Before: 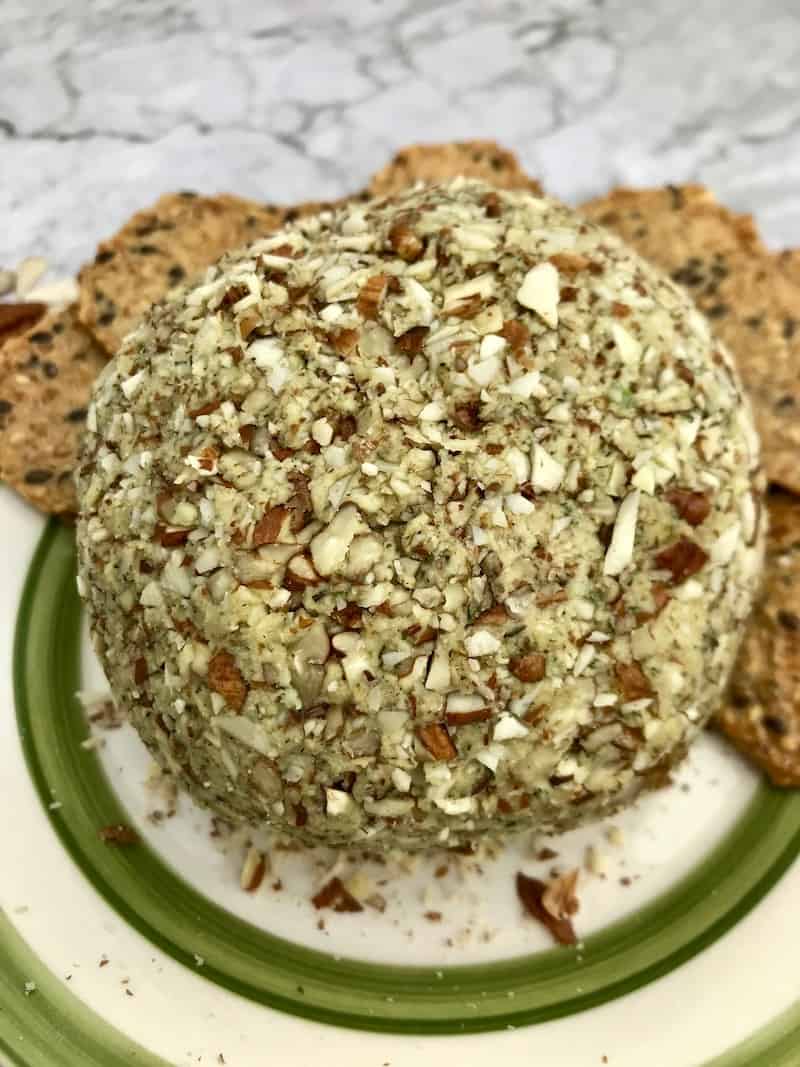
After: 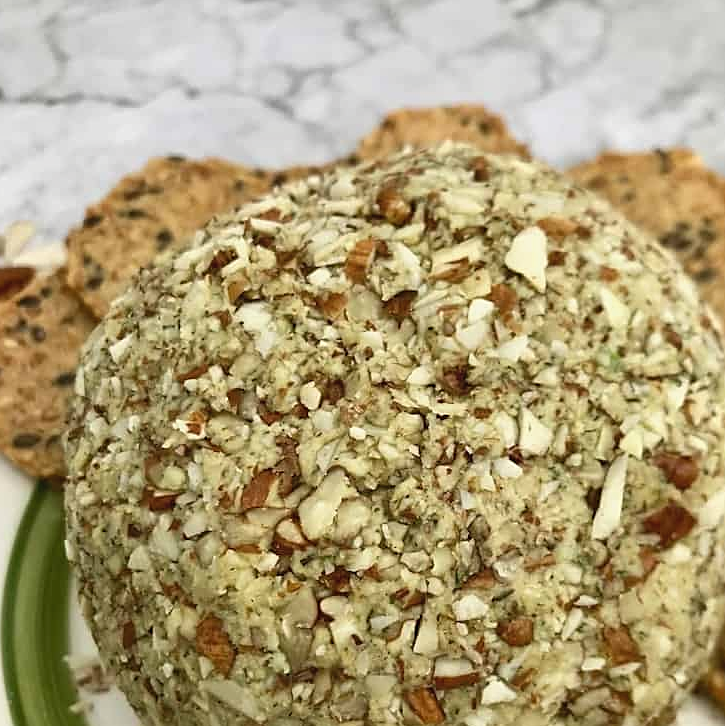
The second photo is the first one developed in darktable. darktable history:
sharpen: on, module defaults
contrast equalizer: octaves 7, y [[0.6 ×6], [0.55 ×6], [0 ×6], [0 ×6], [0 ×6]], mix -0.313
crop: left 1.523%, top 3.441%, right 7.771%, bottom 28.512%
